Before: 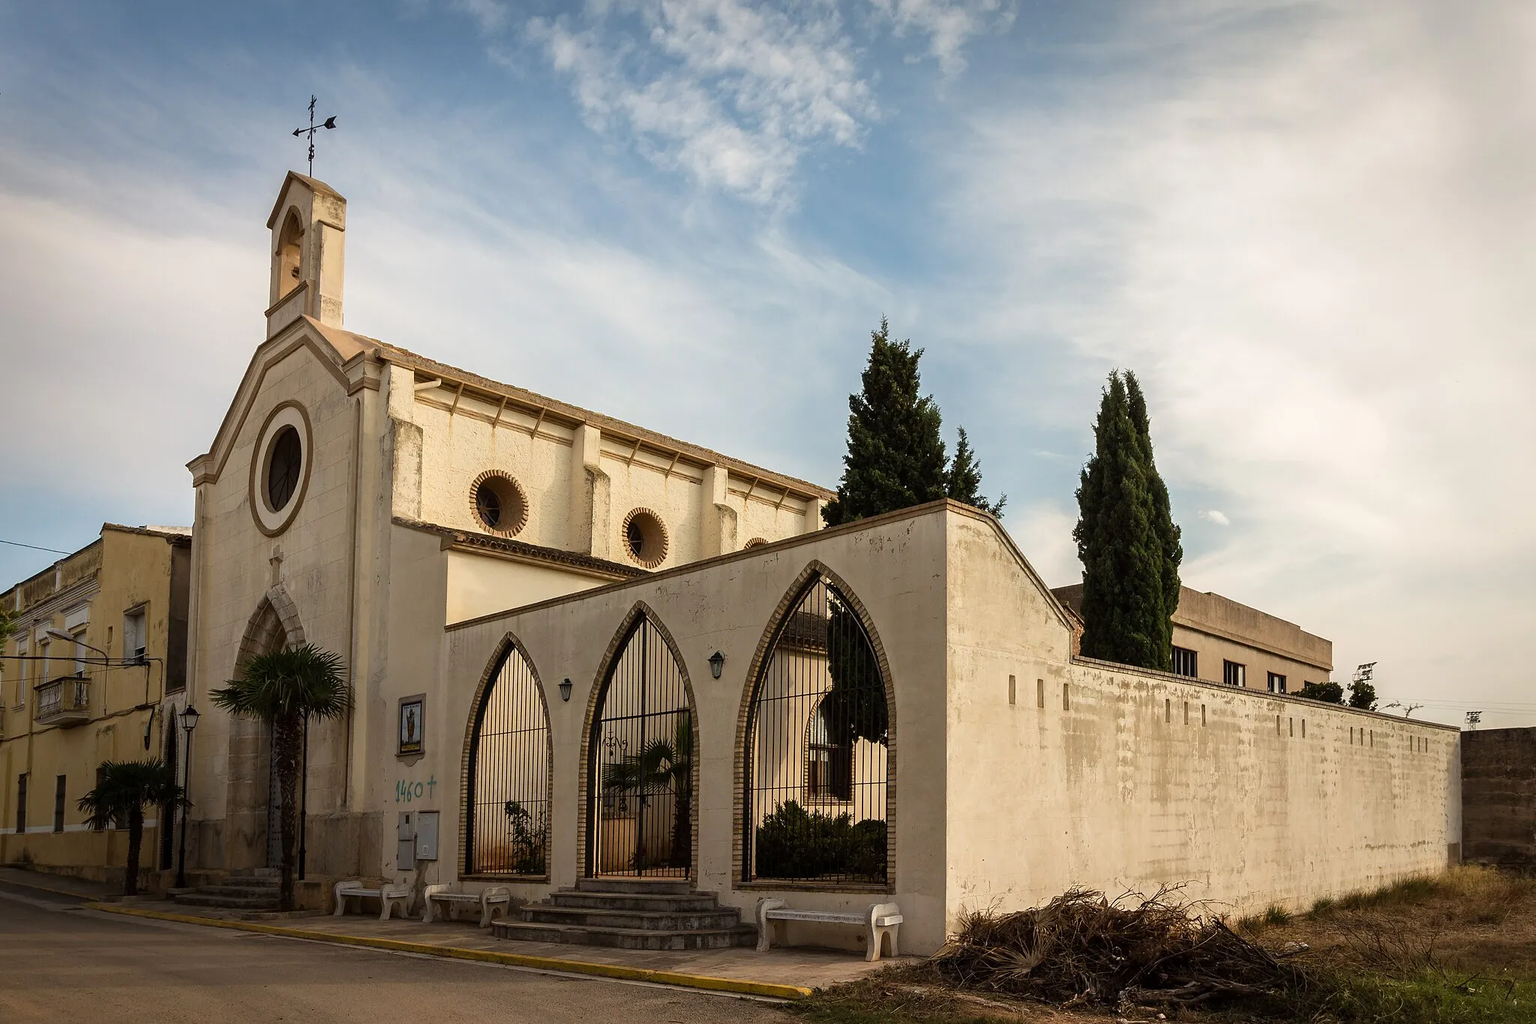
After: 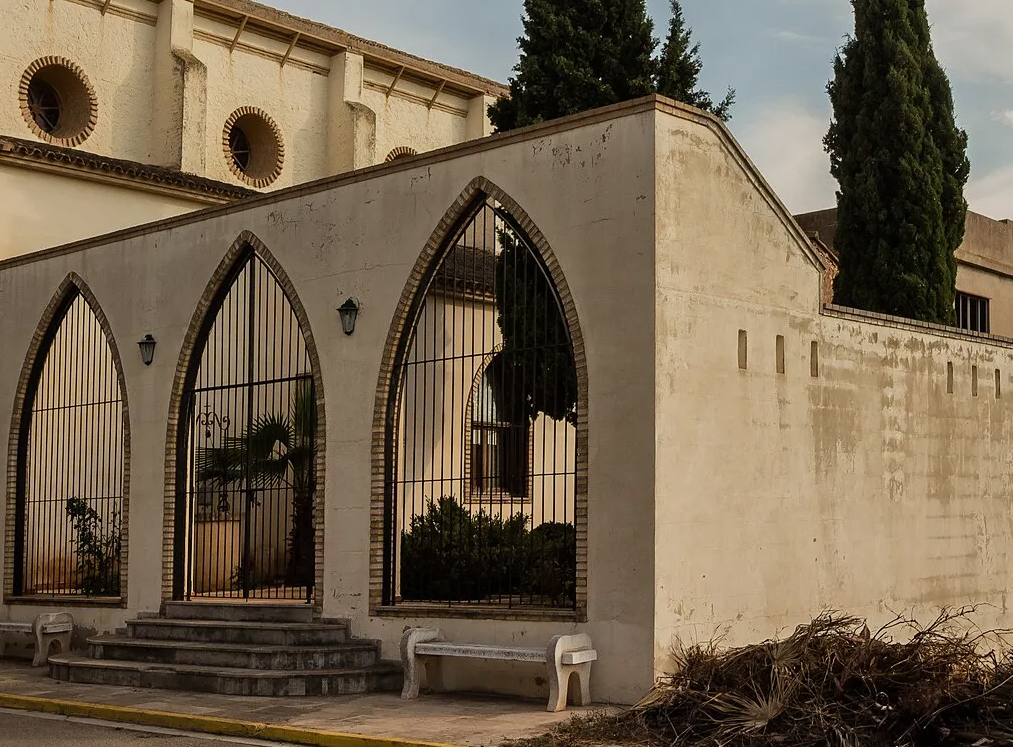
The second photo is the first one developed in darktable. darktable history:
crop: left 29.672%, top 41.786%, right 20.851%, bottom 3.487%
shadows and highlights: low approximation 0.01, soften with gaussian
exposure: exposure -0.462 EV, compensate highlight preservation false
